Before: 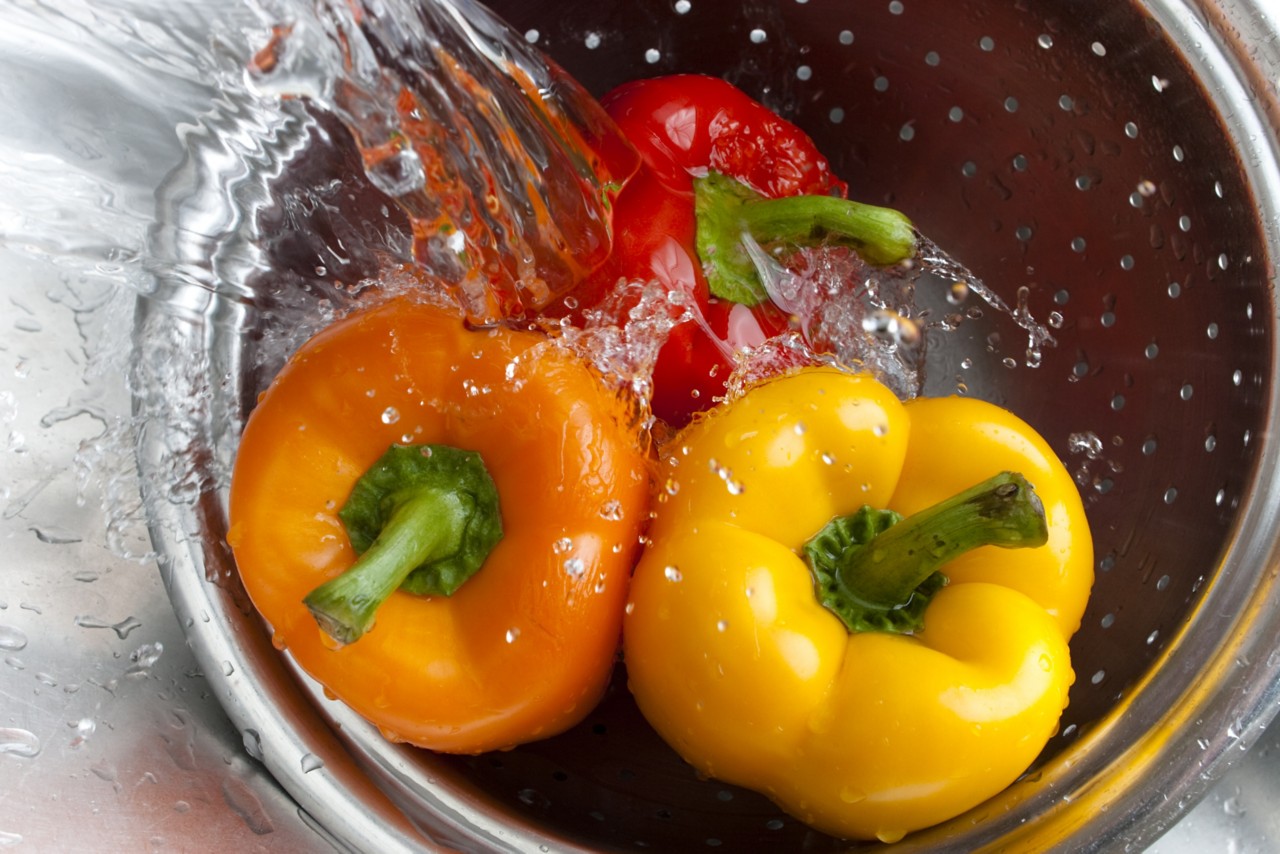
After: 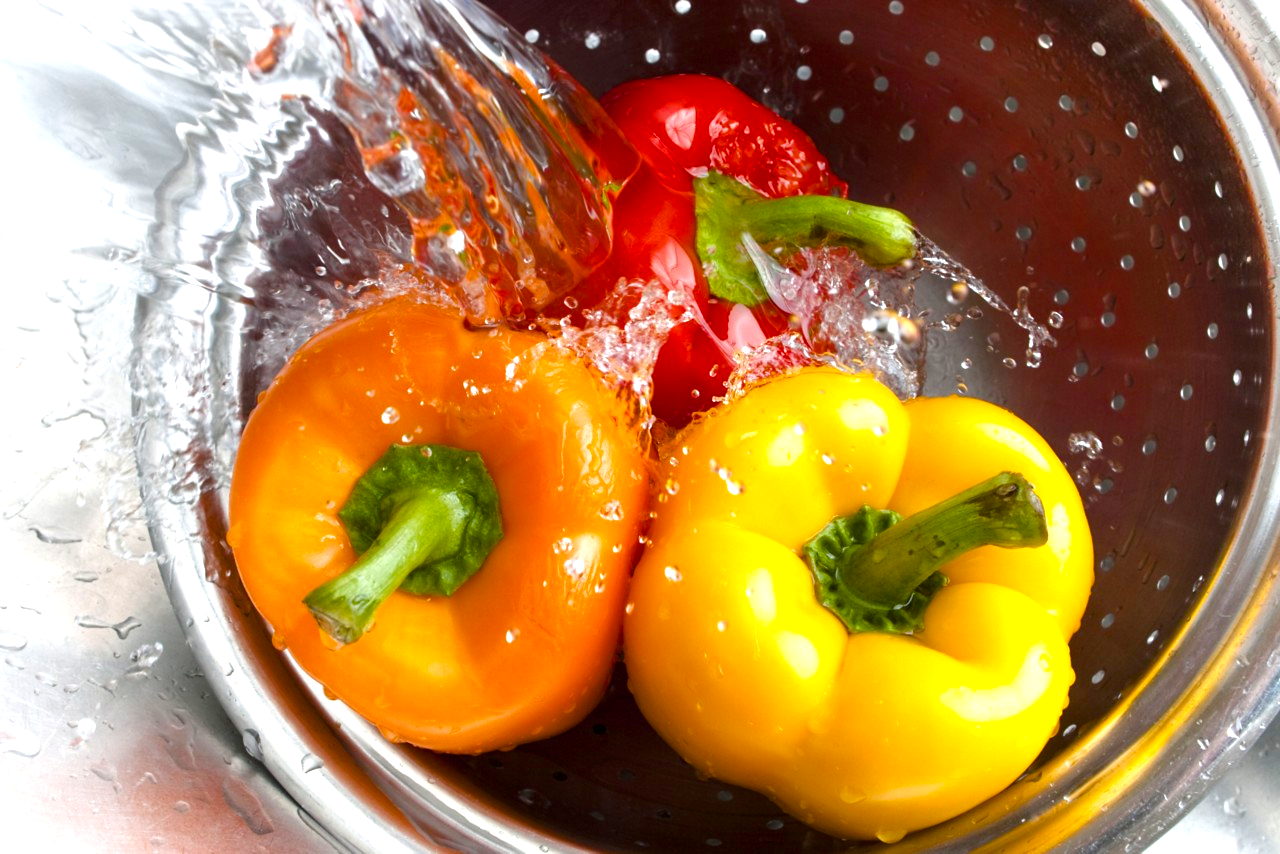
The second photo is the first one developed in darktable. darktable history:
color balance rgb: linear chroma grading › global chroma 8.12%, perceptual saturation grading › global saturation 9.07%, perceptual saturation grading › highlights -13.84%, perceptual saturation grading › mid-tones 14.88%, perceptual saturation grading › shadows 22.8%, perceptual brilliance grading › highlights 2.61%, global vibrance 12.07%
exposure: exposure 0.657 EV, compensate highlight preservation false
